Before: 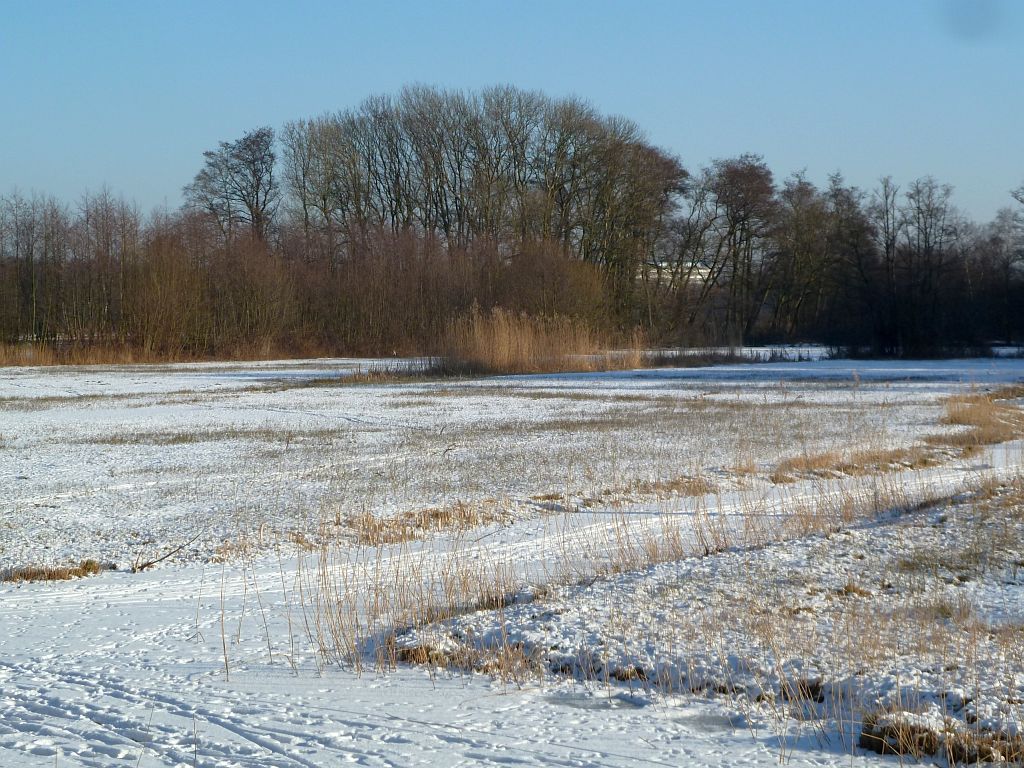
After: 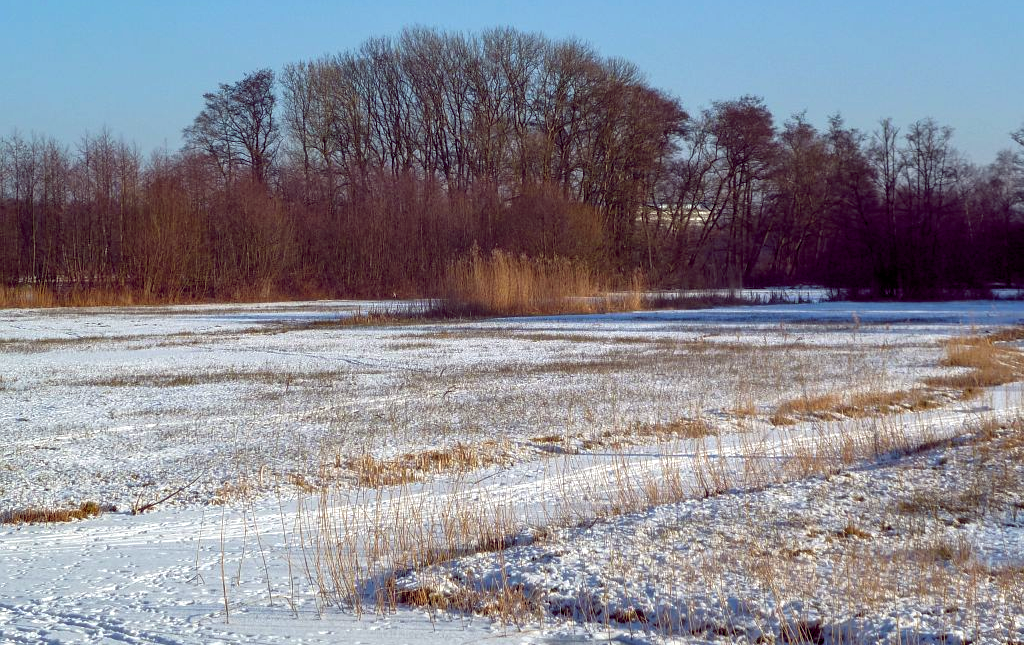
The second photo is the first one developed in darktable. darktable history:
crop: top 7.6%, bottom 8.293%
color balance rgb: global offset › chroma 0.28%, global offset › hue 317.69°, perceptual saturation grading › global saturation 29.729%, global vibrance 9.928%
local contrast: detail 130%
